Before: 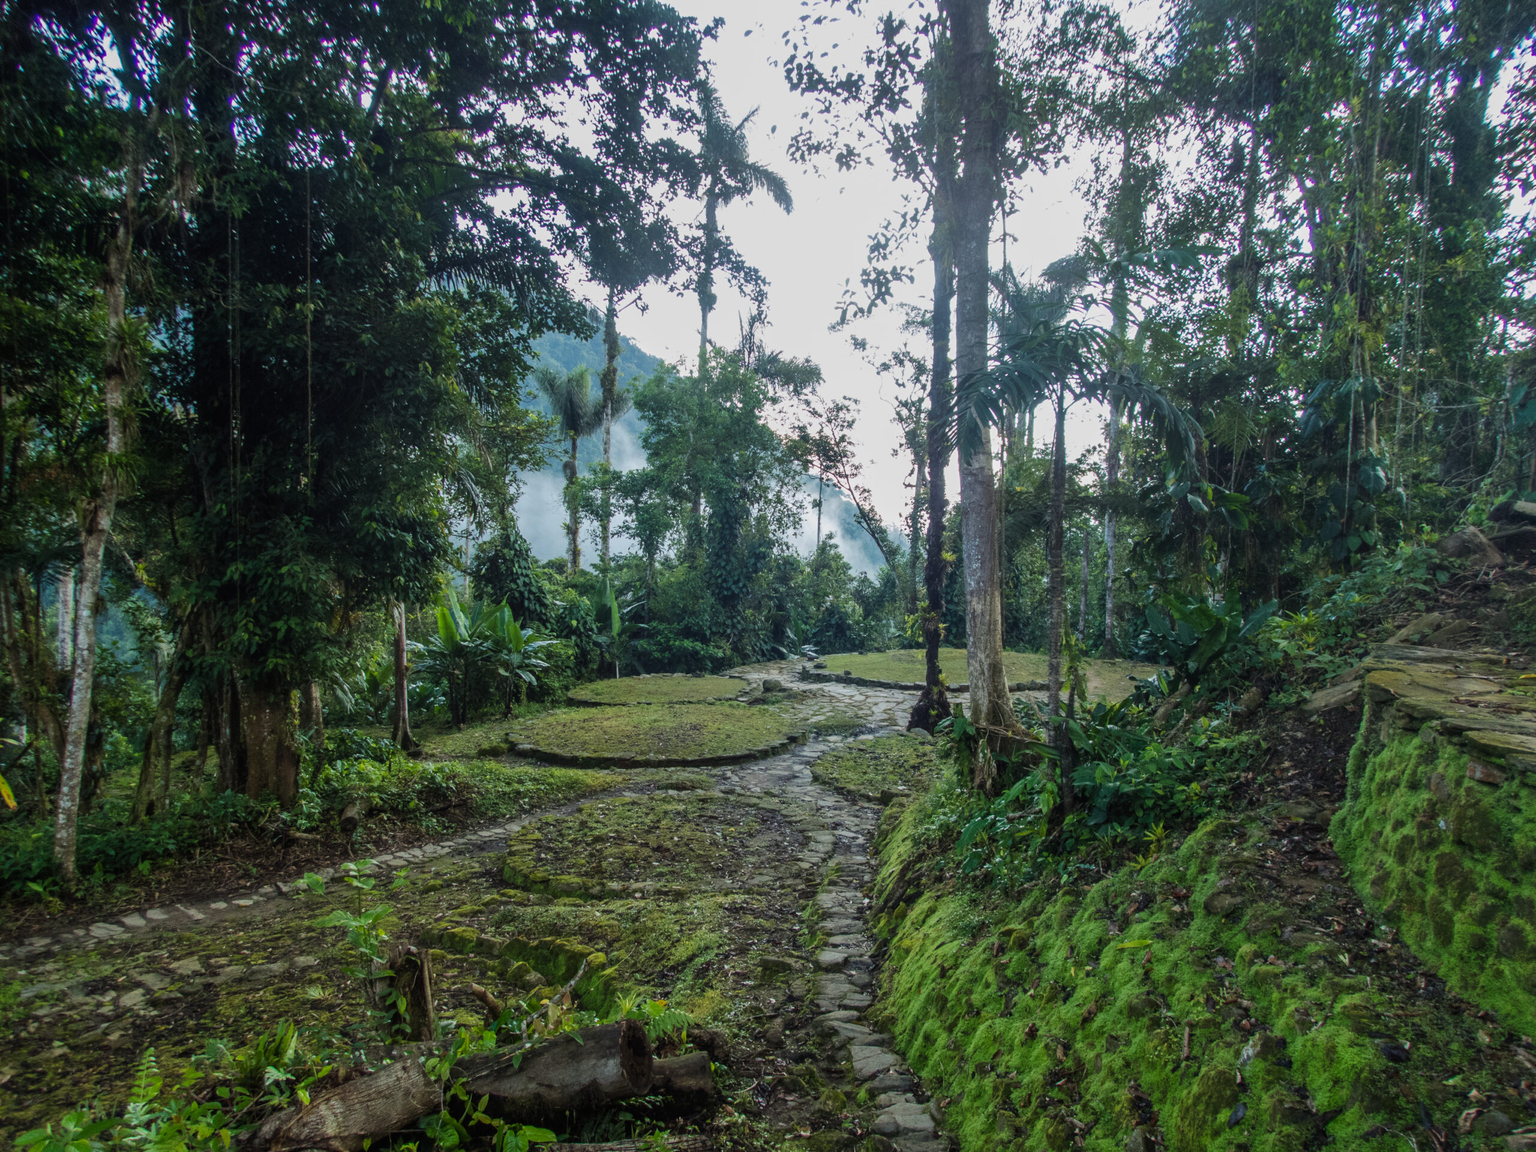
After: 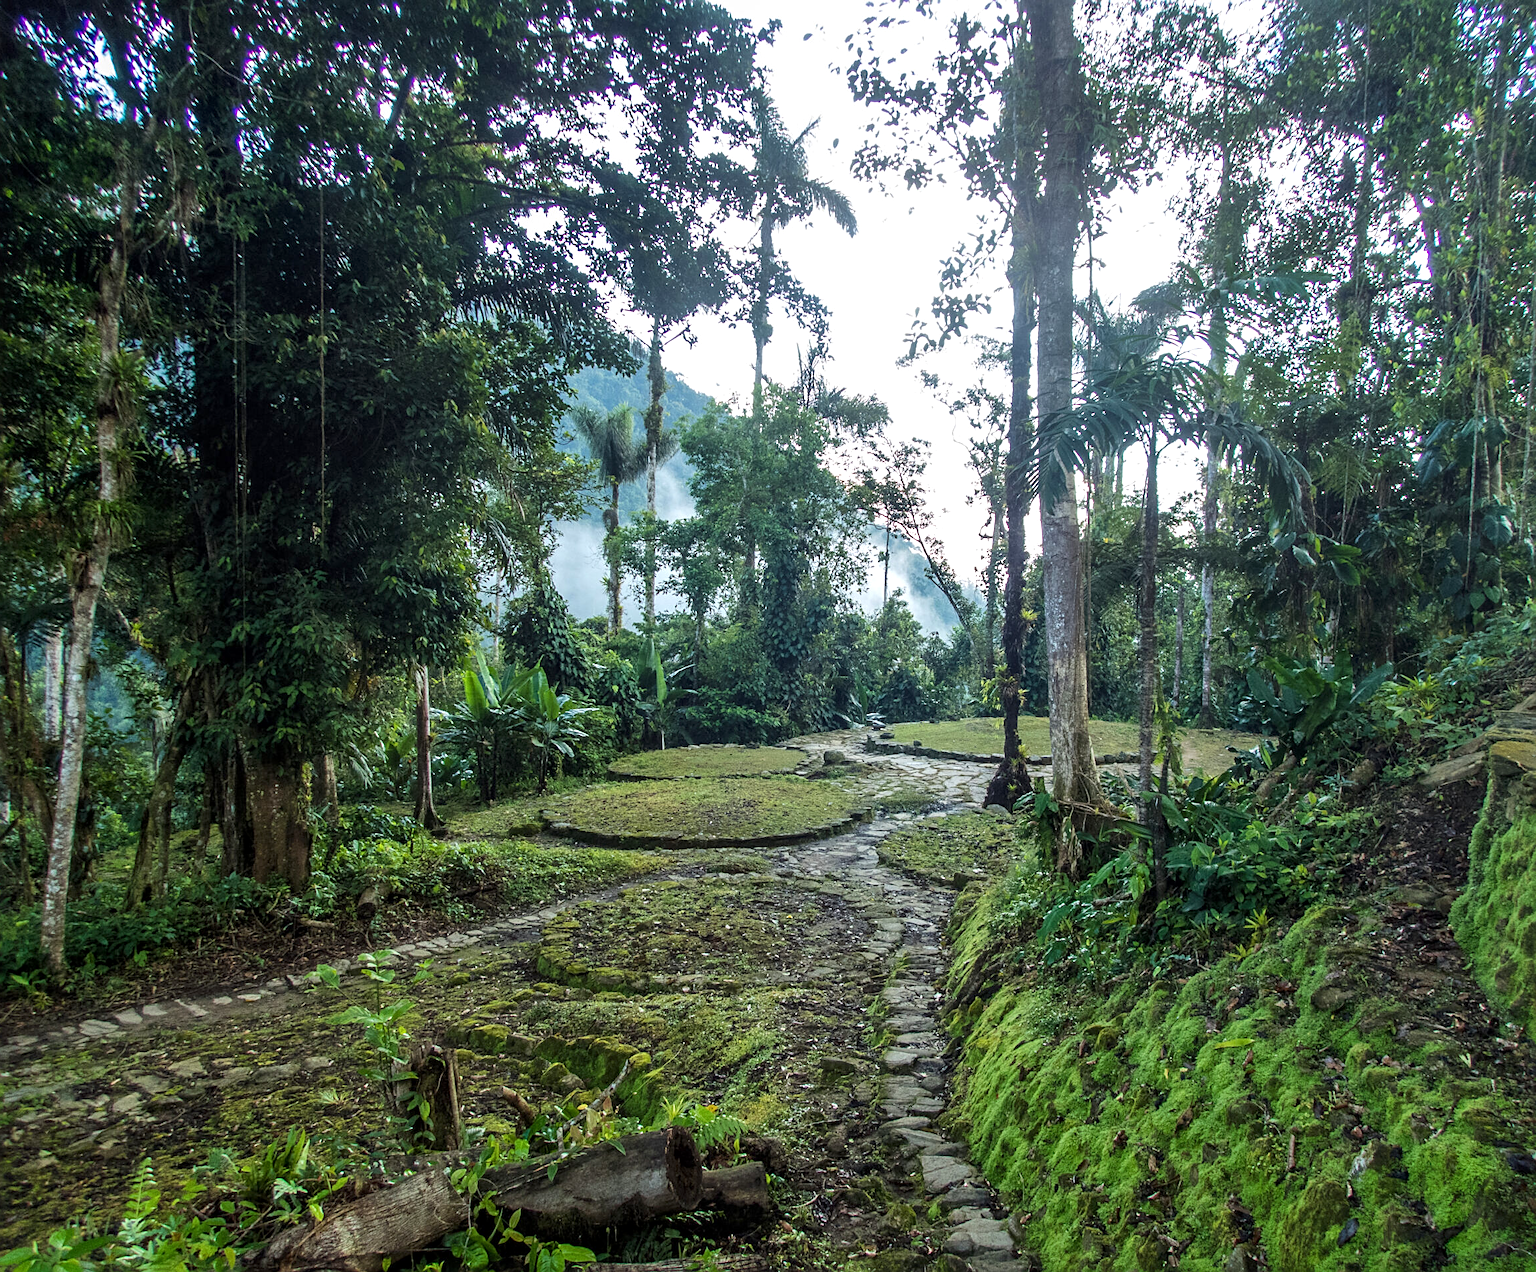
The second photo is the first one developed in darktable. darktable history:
crop and rotate: left 1.165%, right 8.314%
local contrast: mode bilateral grid, contrast 20, coarseness 50, detail 120%, midtone range 0.2
exposure: black level correction 0.001, exposure 0.498 EV, compensate highlight preservation false
sharpen: on, module defaults
